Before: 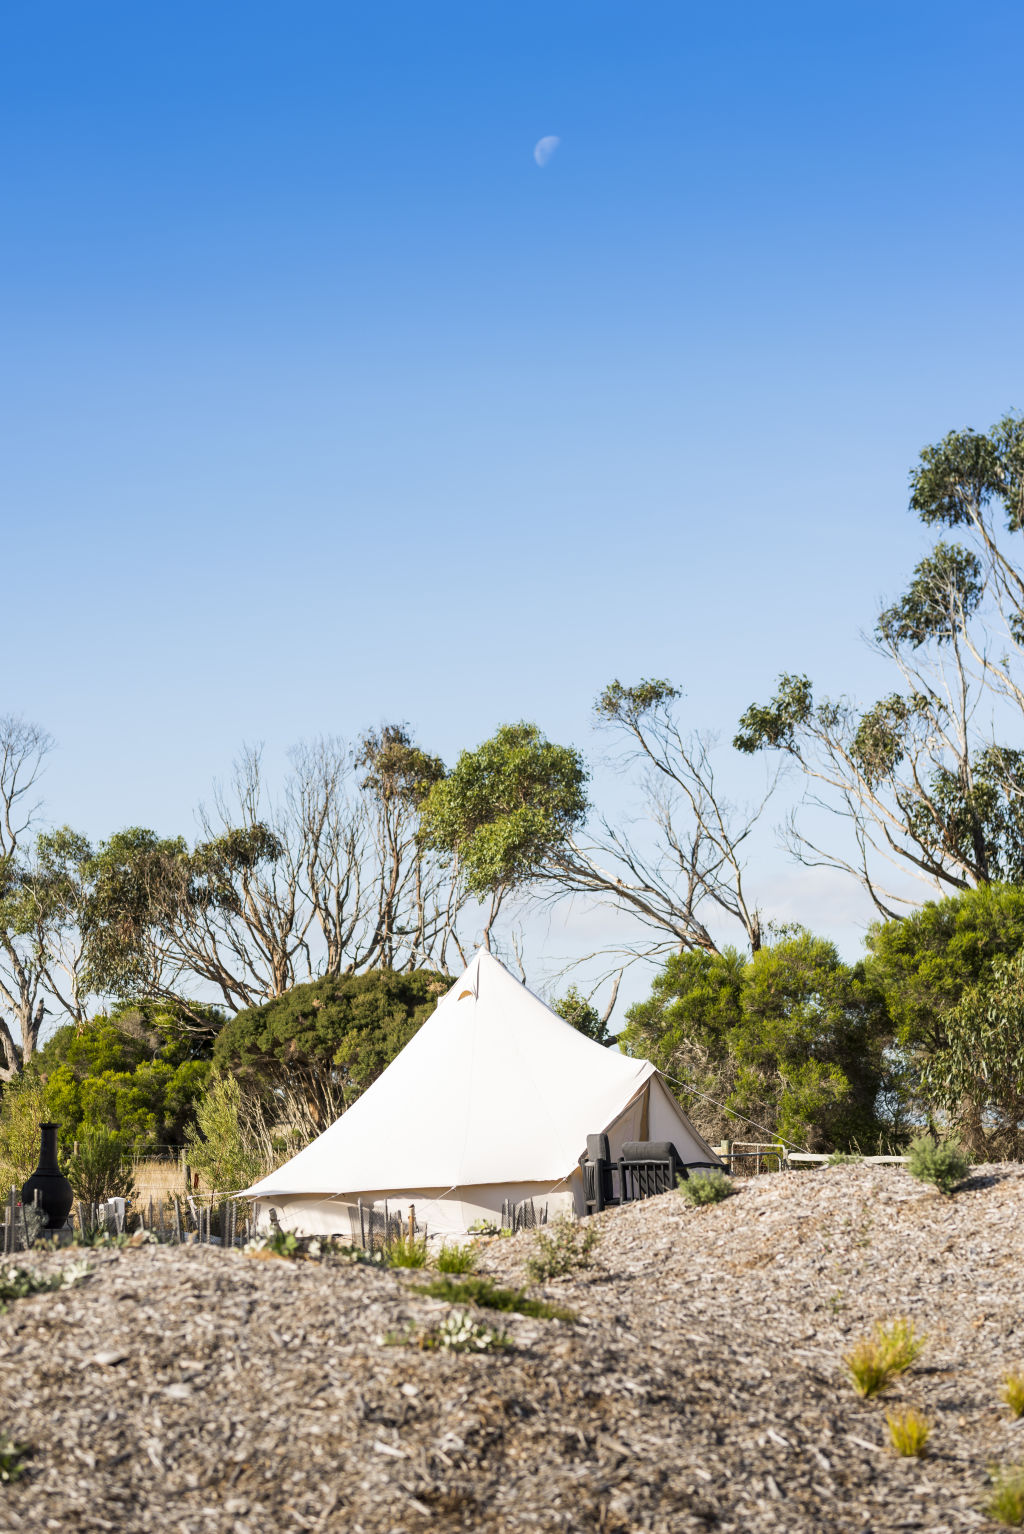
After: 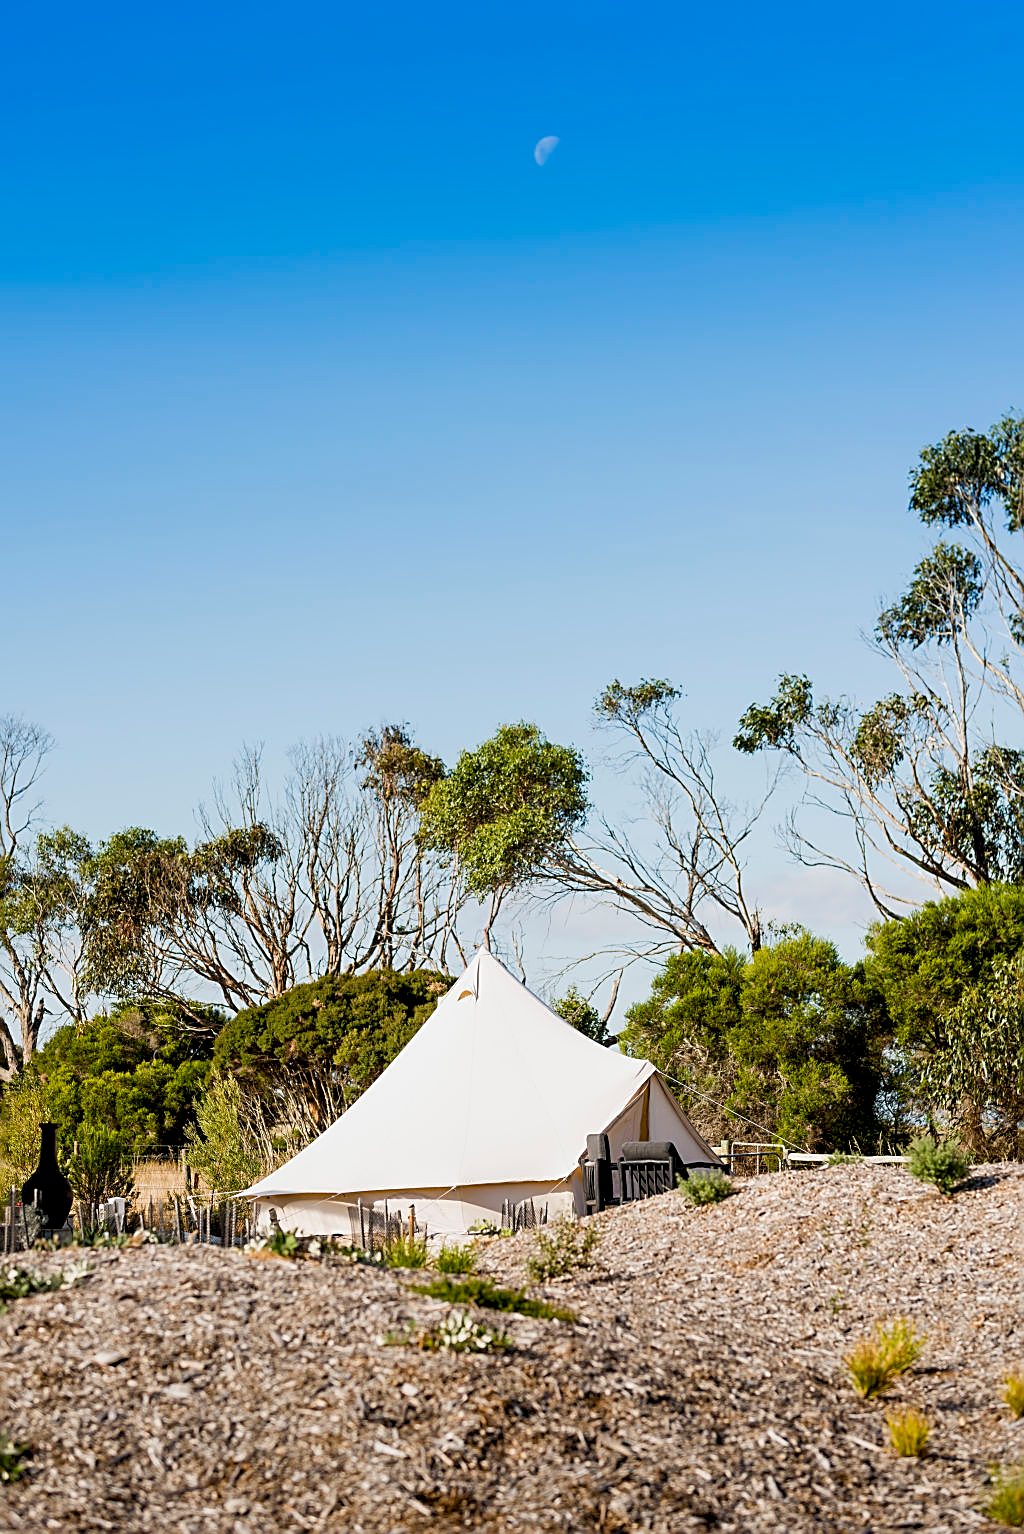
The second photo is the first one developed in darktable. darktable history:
color balance rgb: perceptual saturation grading › global saturation 20%, perceptual saturation grading › highlights -25%, perceptual saturation grading › shadows 25%
exposure: black level correction 0.009, exposure -0.159 EV, compensate highlight preservation false
sharpen: amount 0.75
